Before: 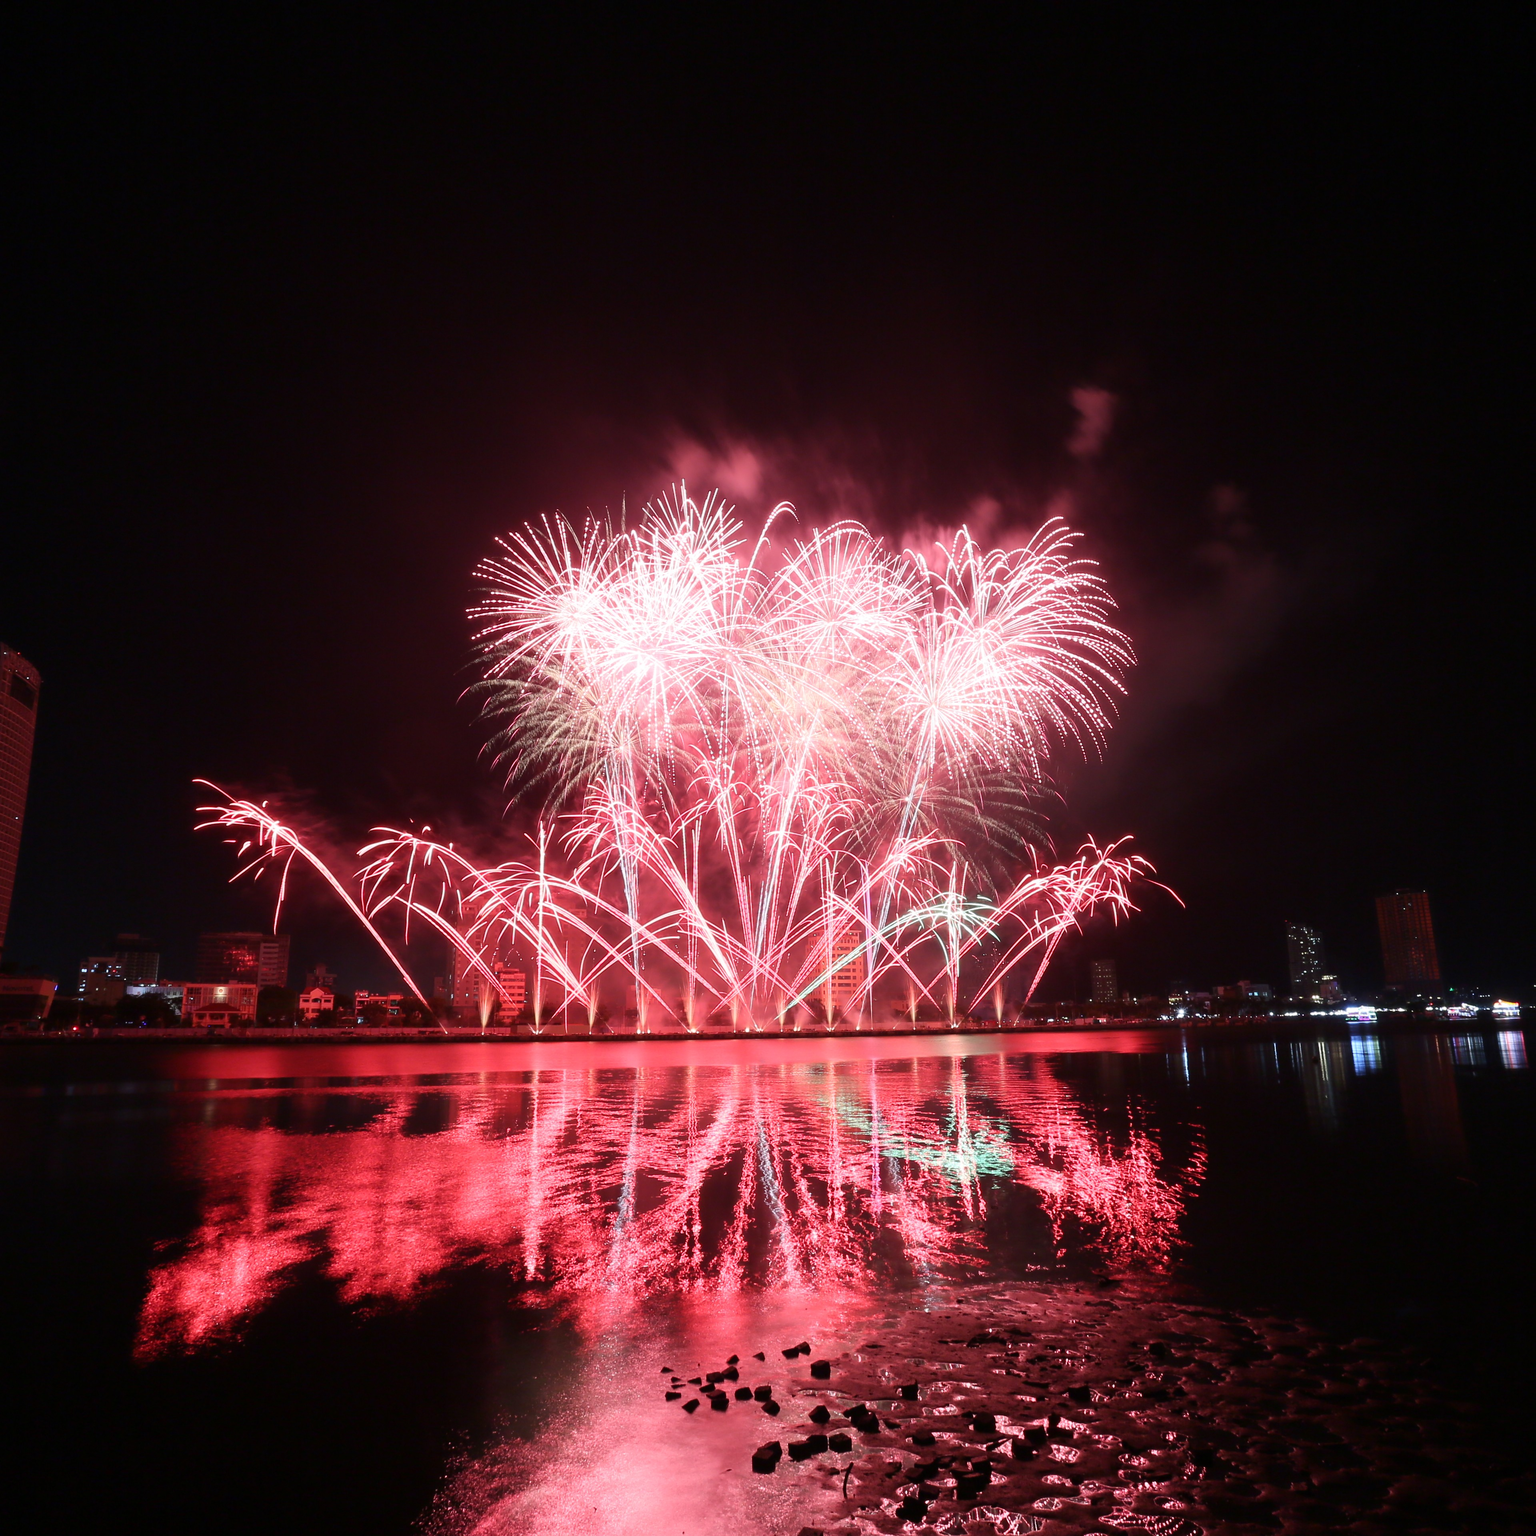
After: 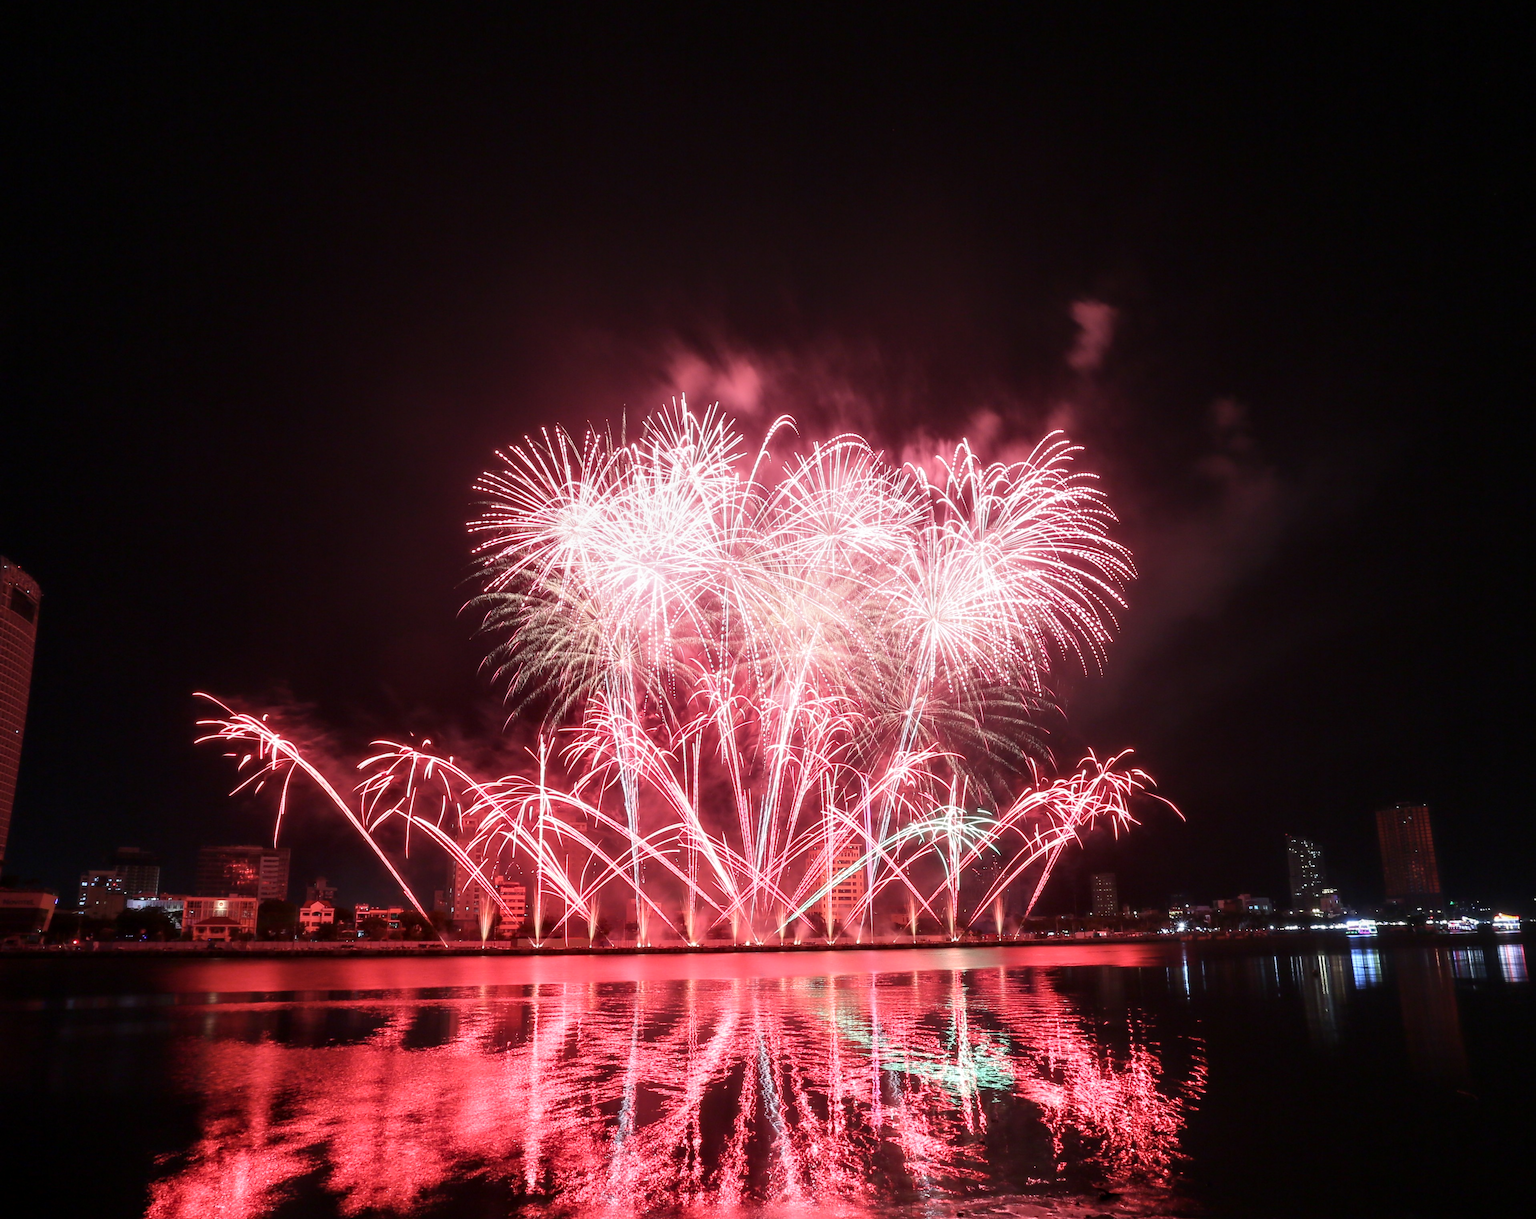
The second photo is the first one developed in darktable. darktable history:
local contrast: detail 130%
crop and rotate: top 5.667%, bottom 14.937%
